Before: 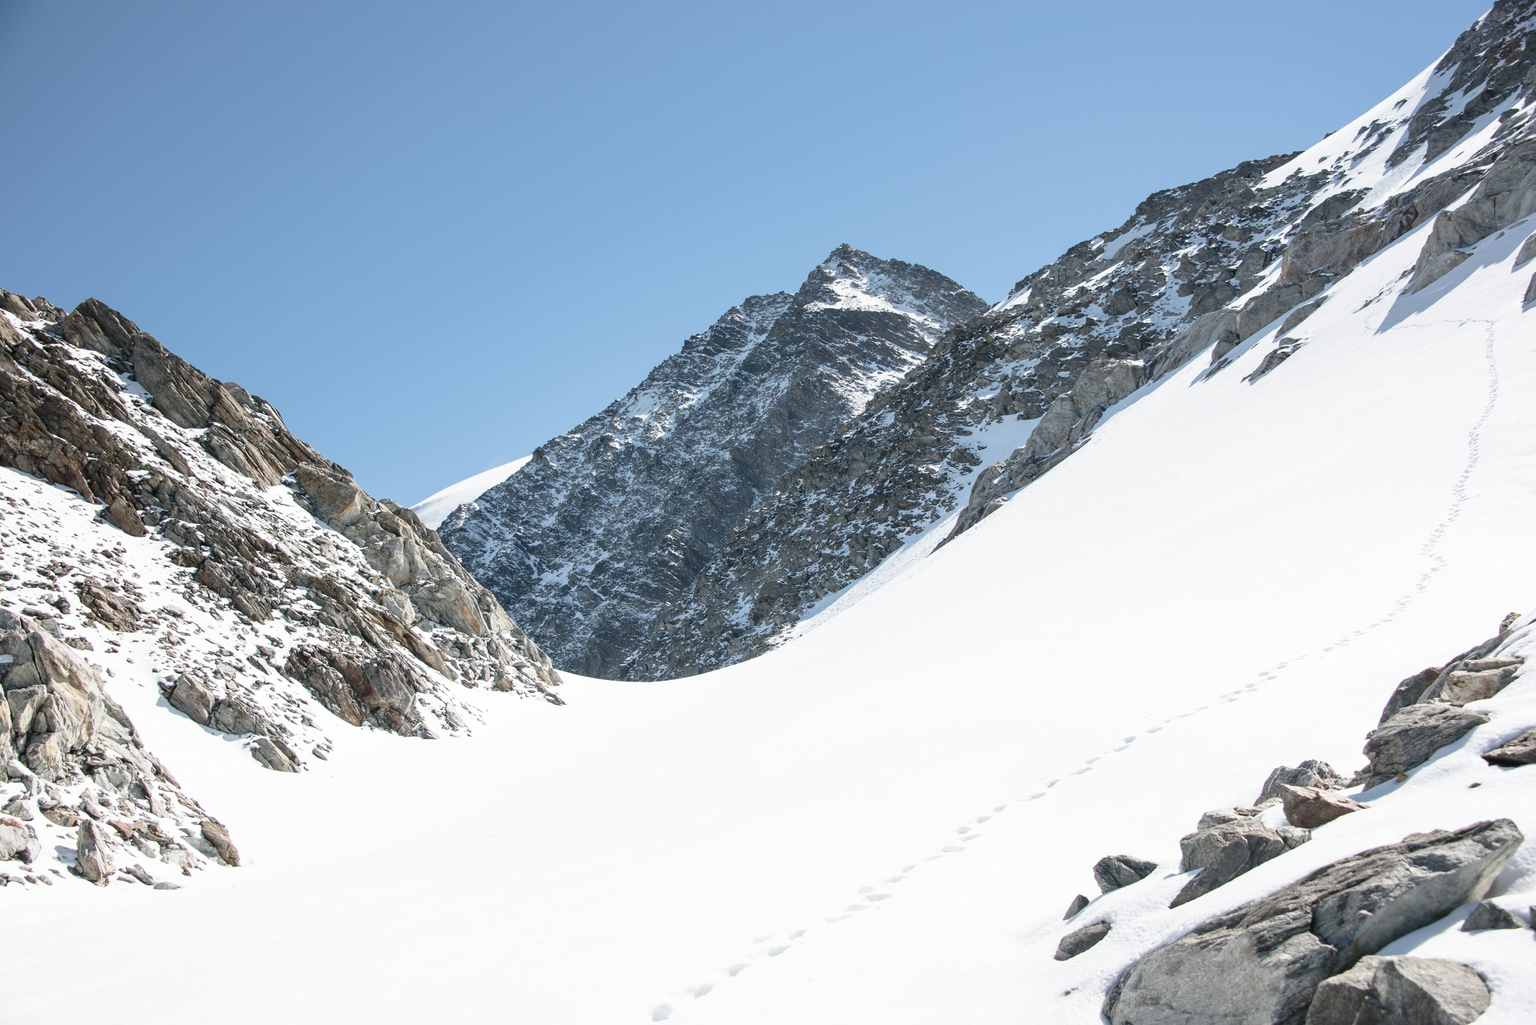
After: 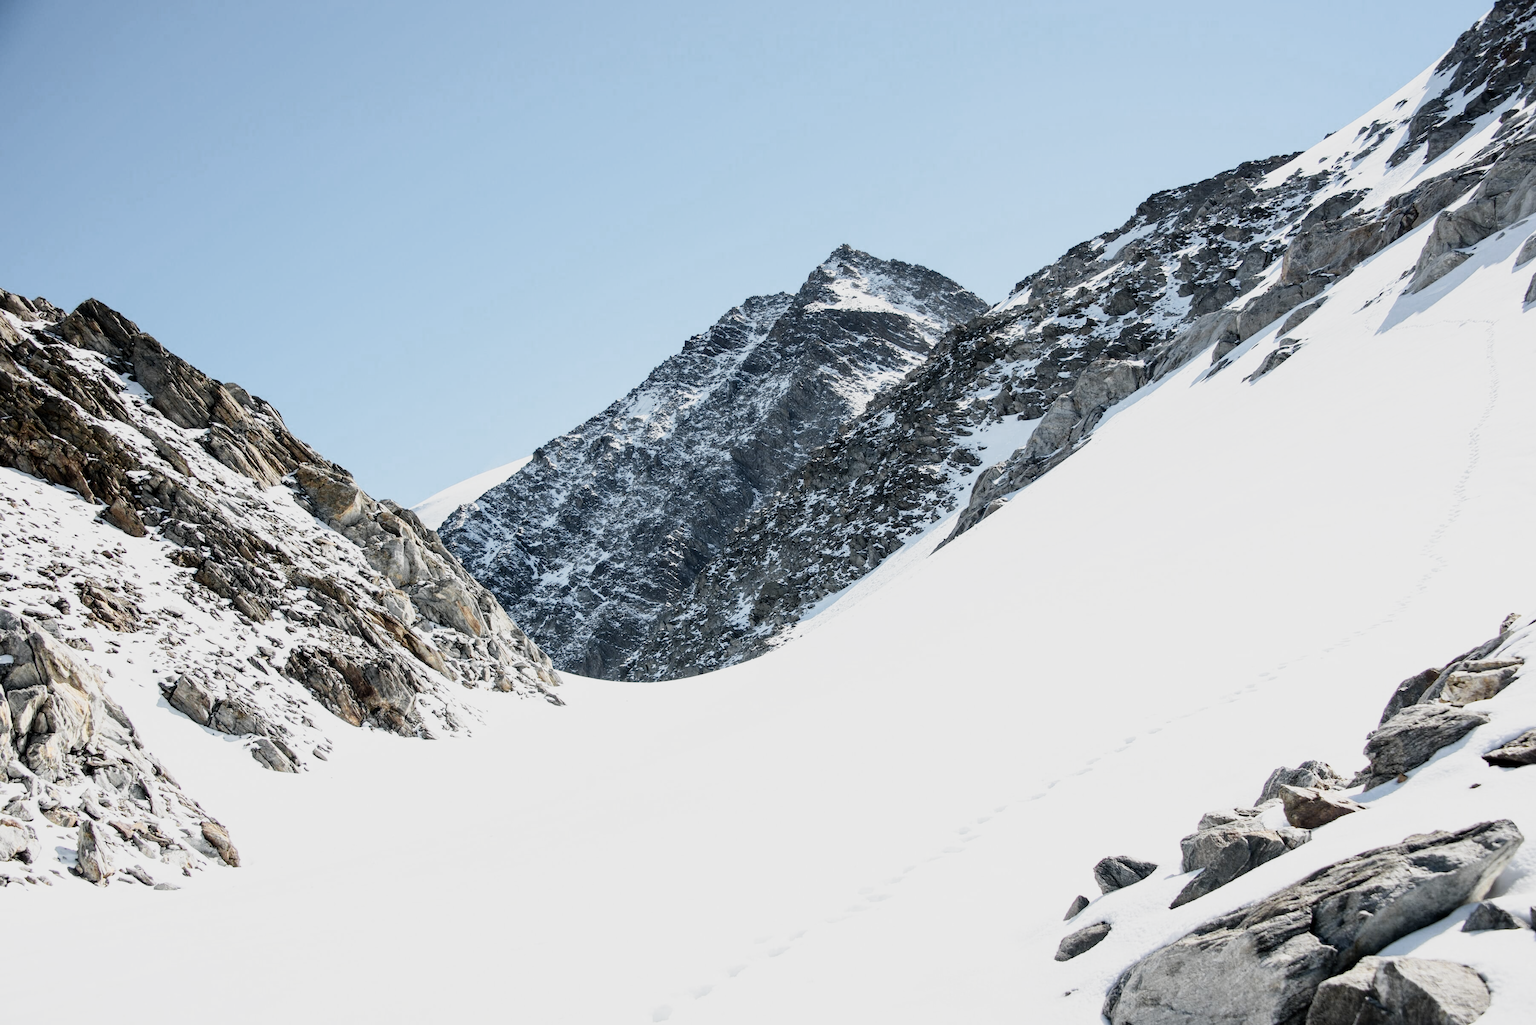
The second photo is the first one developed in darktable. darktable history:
exposure: black level correction 0.01, exposure 0.011 EV, compensate highlight preservation false
color zones: curves: ch0 [(0.004, 0.306) (0.107, 0.448) (0.252, 0.656) (0.41, 0.398) (0.595, 0.515) (0.768, 0.628)]; ch1 [(0.07, 0.323) (0.151, 0.452) (0.252, 0.608) (0.346, 0.221) (0.463, 0.189) (0.61, 0.368) (0.735, 0.395) (0.921, 0.412)]; ch2 [(0, 0.476) (0.132, 0.512) (0.243, 0.512) (0.397, 0.48) (0.522, 0.376) (0.634, 0.536) (0.761, 0.46)]
sigmoid: contrast 1.7, skew 0.1, preserve hue 0%, red attenuation 0.1, red rotation 0.035, green attenuation 0.1, green rotation -0.017, blue attenuation 0.15, blue rotation -0.052, base primaries Rec2020
